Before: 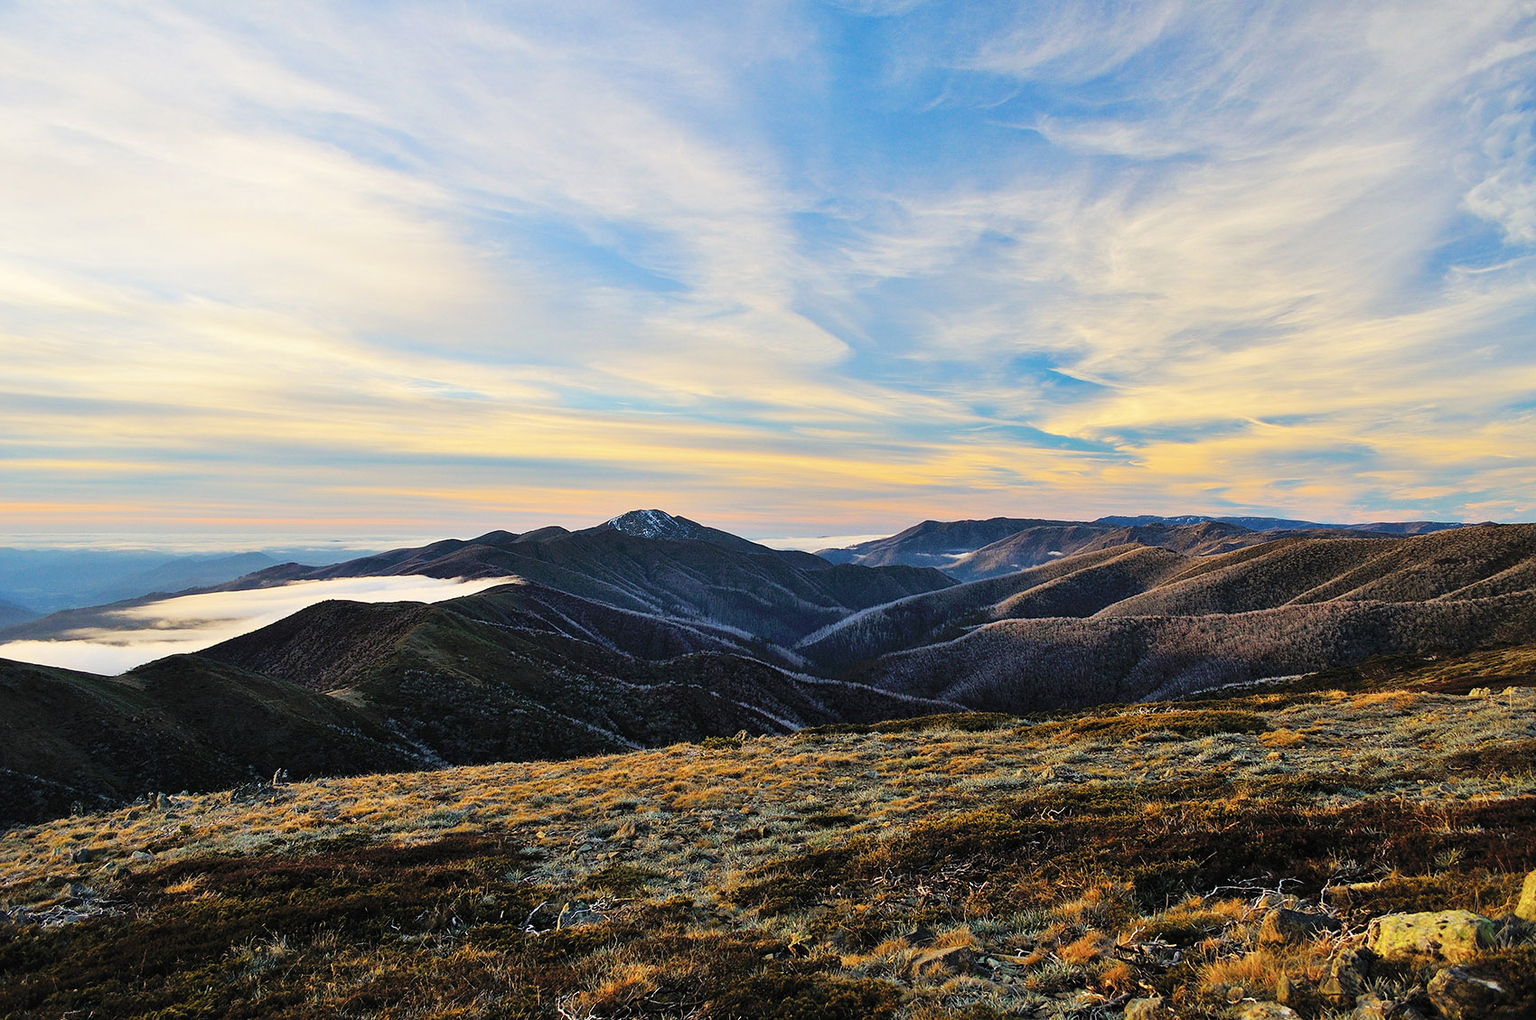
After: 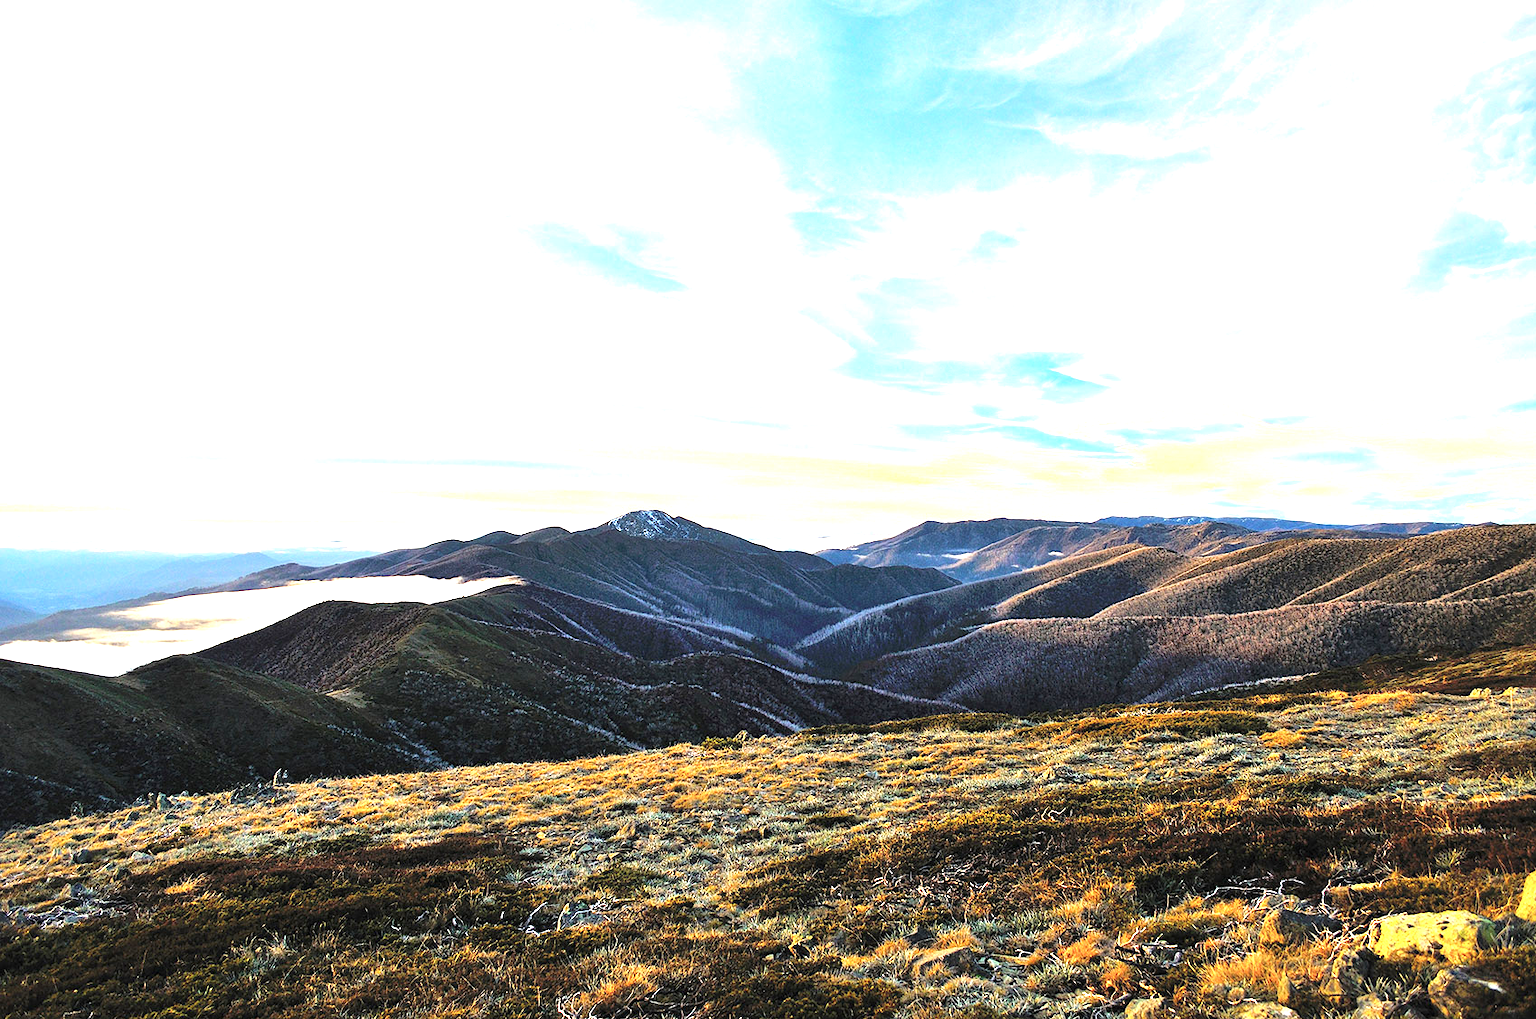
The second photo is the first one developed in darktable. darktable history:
exposure: exposure 1.25 EV, compensate exposure bias true, compensate highlight preservation false
shadows and highlights: radius 93.07, shadows -14.46, white point adjustment 0.23, highlights 31.48, compress 48.23%, highlights color adjustment 52.79%, soften with gaussian
